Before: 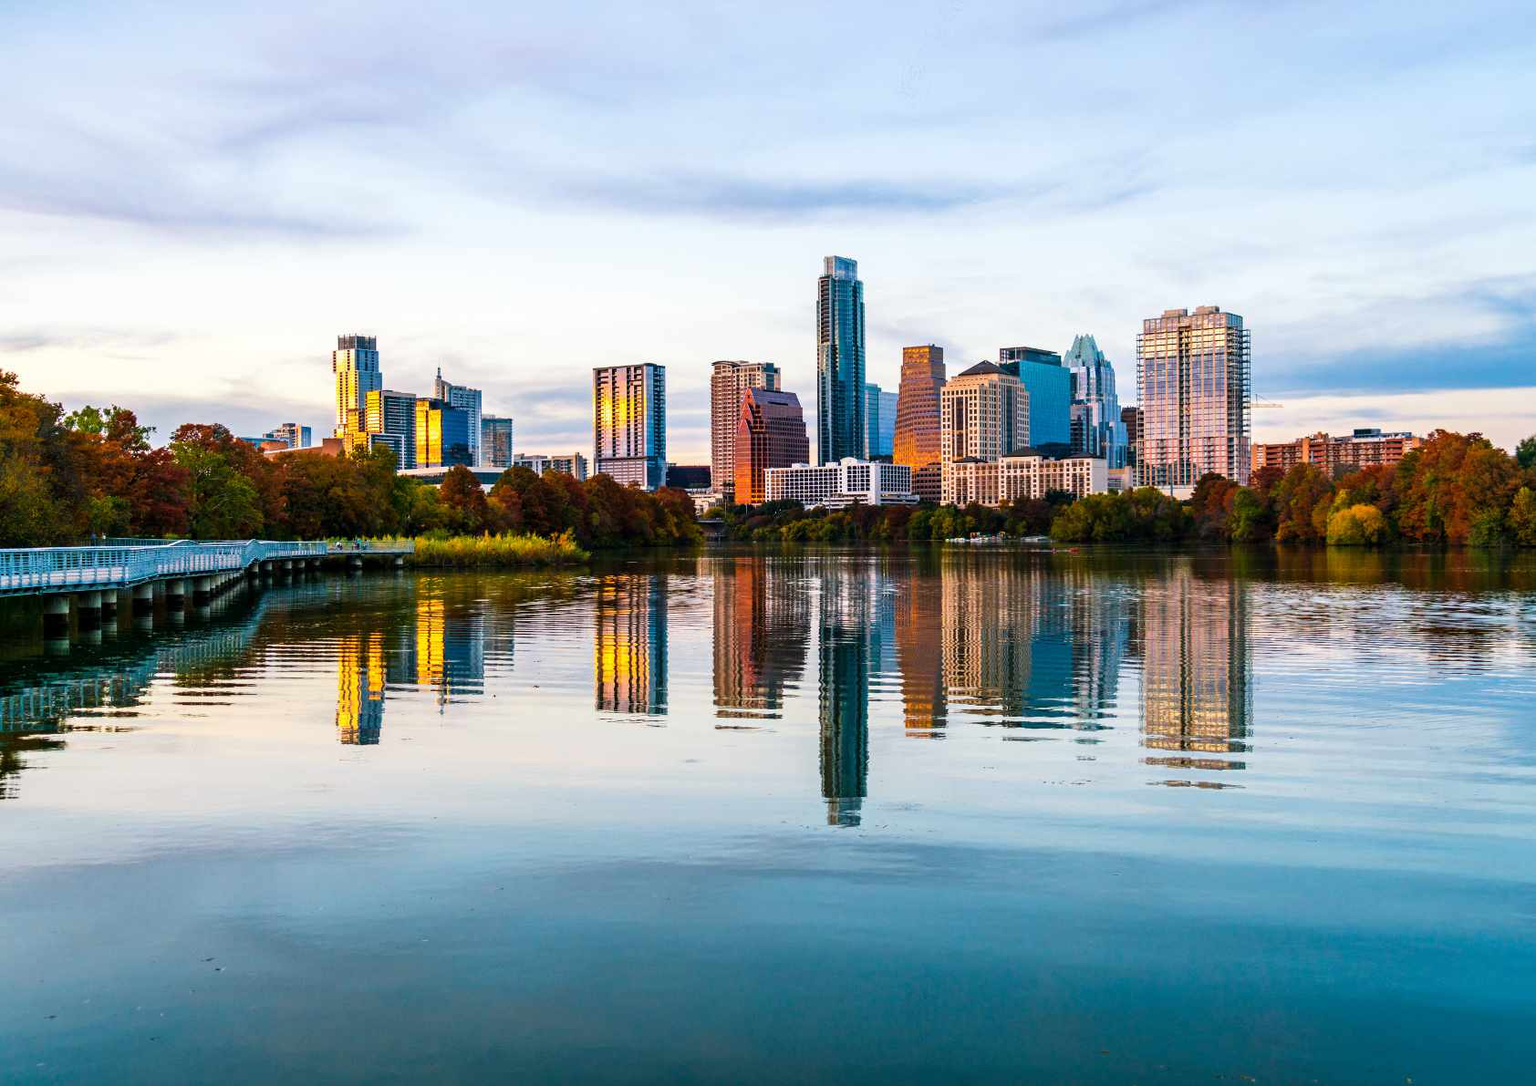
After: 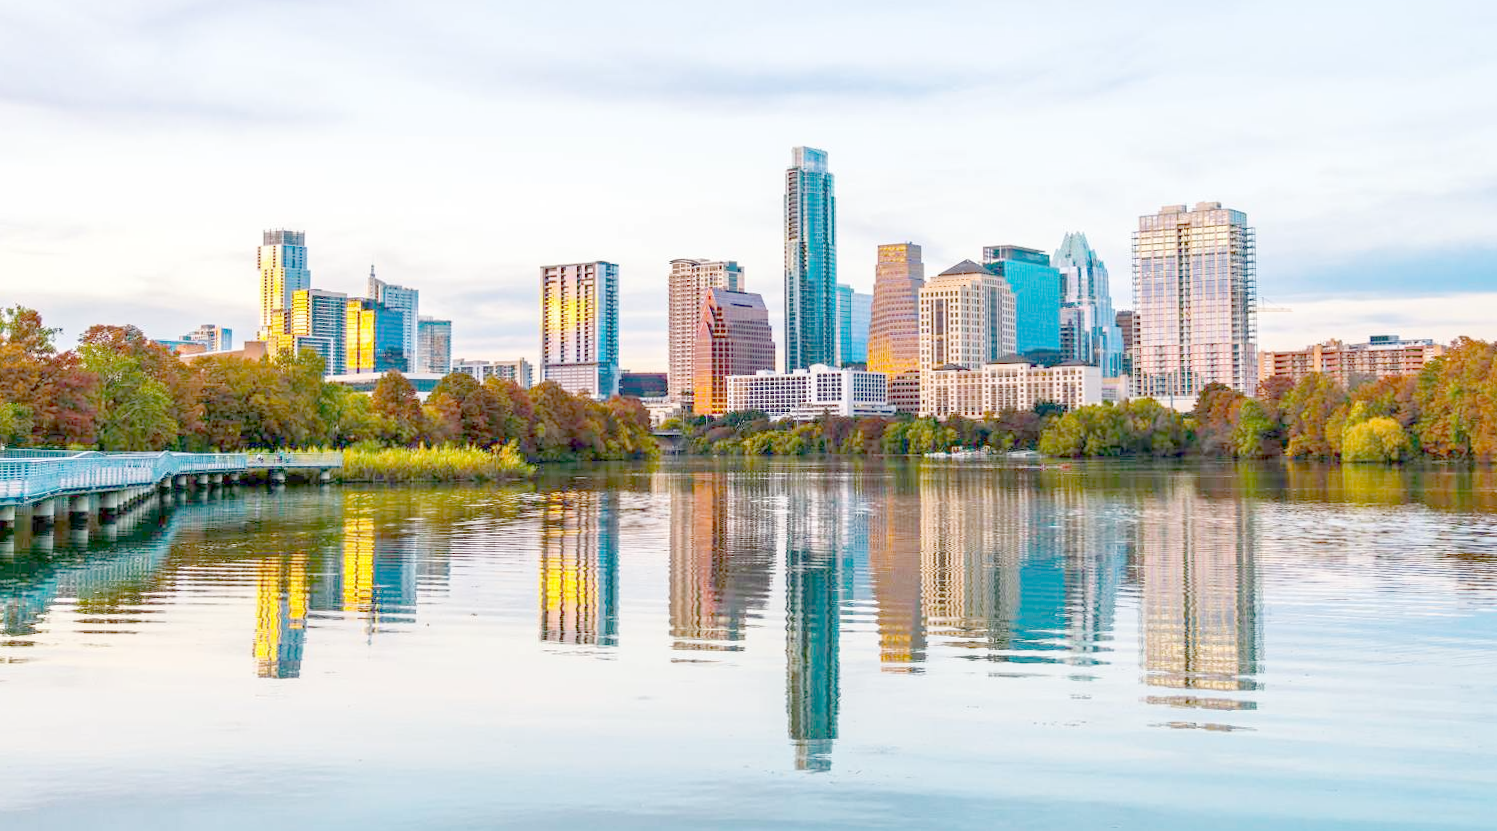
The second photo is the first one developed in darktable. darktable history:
rotate and perspective: rotation 0.226°, lens shift (vertical) -0.042, crop left 0.023, crop right 0.982, crop top 0.006, crop bottom 0.994
crop: left 5.596%, top 10.314%, right 3.534%, bottom 19.395%
